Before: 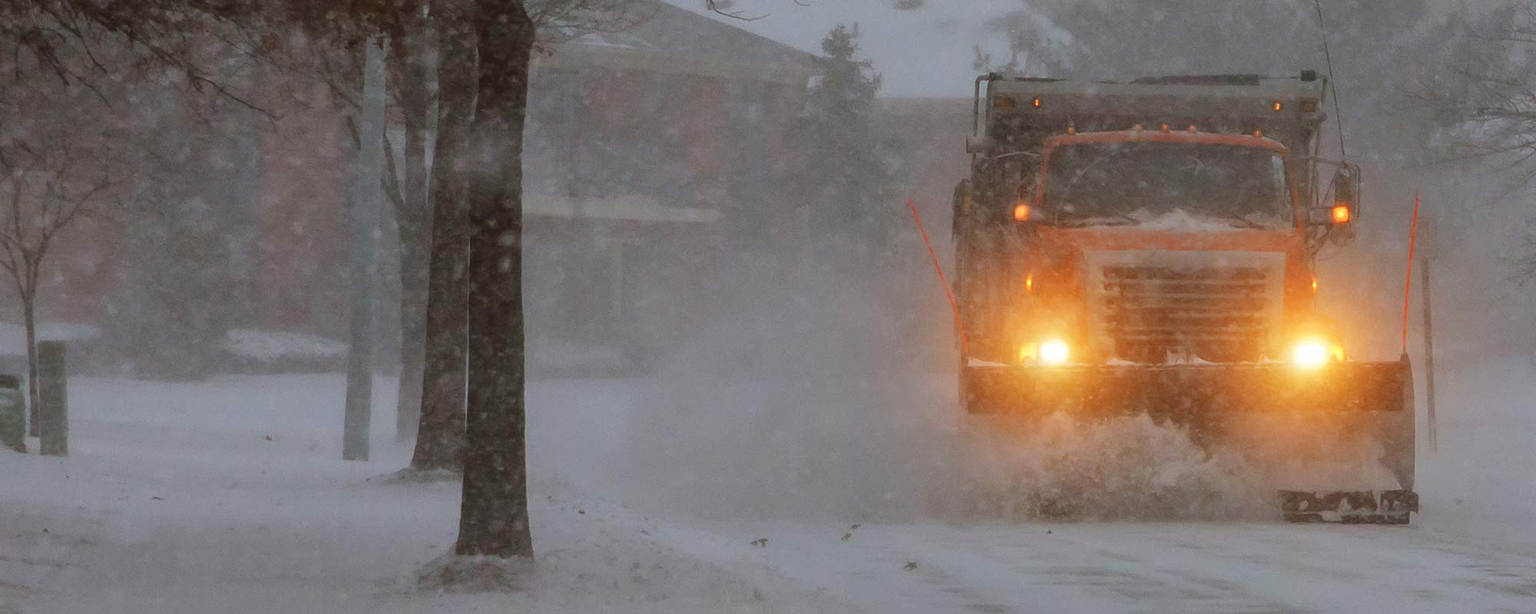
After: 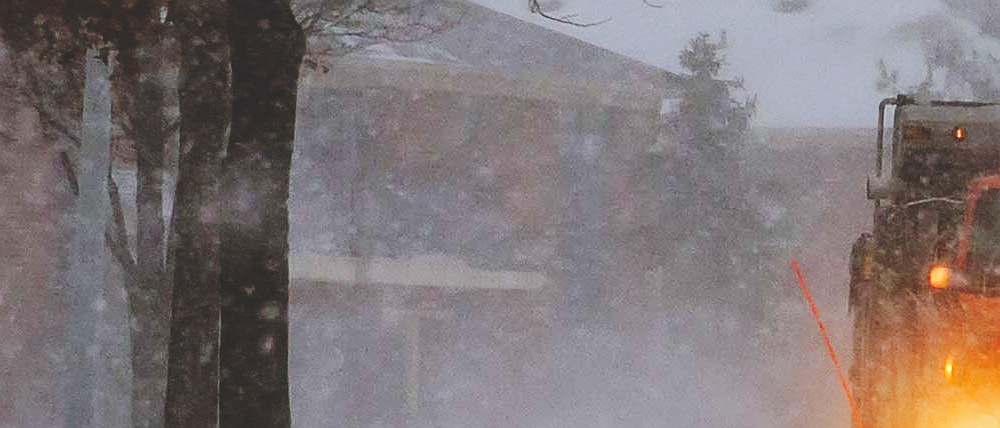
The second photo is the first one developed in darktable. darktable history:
tone curve: curves: ch0 [(0, 0) (0.003, 0.178) (0.011, 0.177) (0.025, 0.177) (0.044, 0.178) (0.069, 0.178) (0.1, 0.18) (0.136, 0.183) (0.177, 0.199) (0.224, 0.227) (0.277, 0.278) (0.335, 0.357) (0.399, 0.449) (0.468, 0.546) (0.543, 0.65) (0.623, 0.724) (0.709, 0.804) (0.801, 0.868) (0.898, 0.921) (1, 1)], preserve colors none
crop: left 19.556%, right 30.401%, bottom 46.458%
white balance: red 1.004, blue 1.024
sharpen: on, module defaults
